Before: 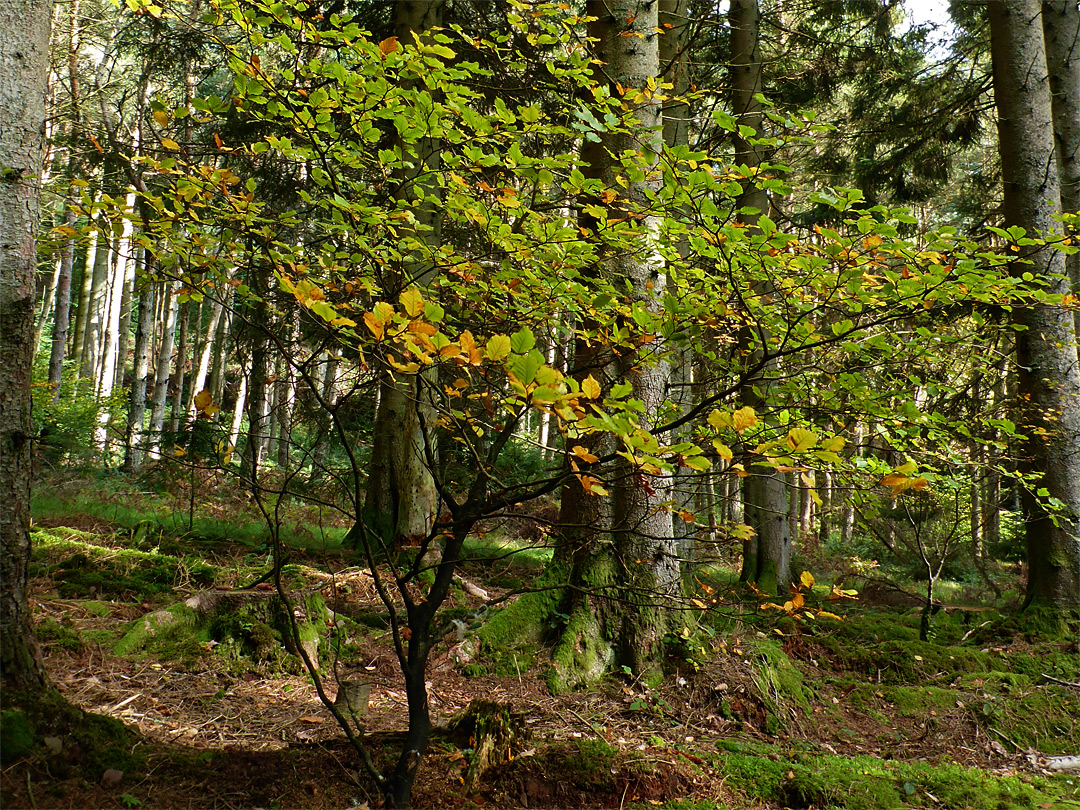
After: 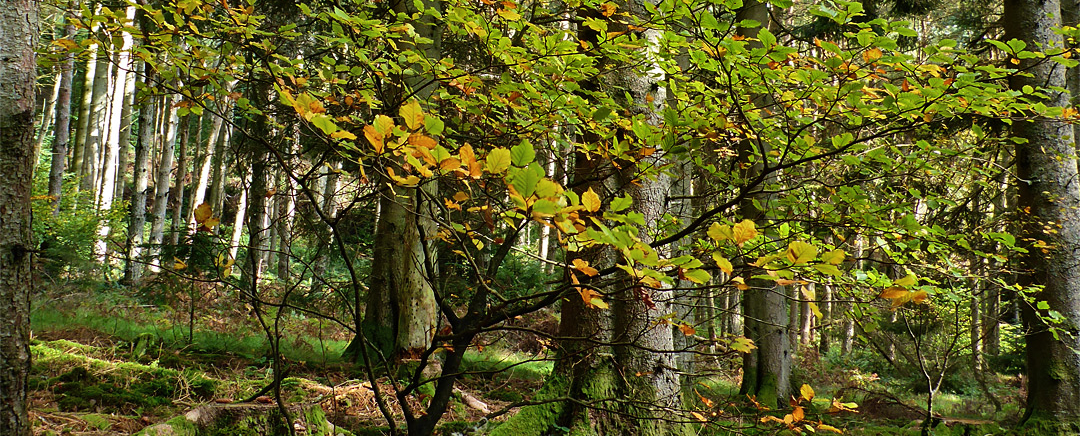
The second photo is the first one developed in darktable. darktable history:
exposure: compensate highlight preservation false
shadows and highlights: low approximation 0.01, soften with gaussian
crop and rotate: top 23.129%, bottom 22.983%
